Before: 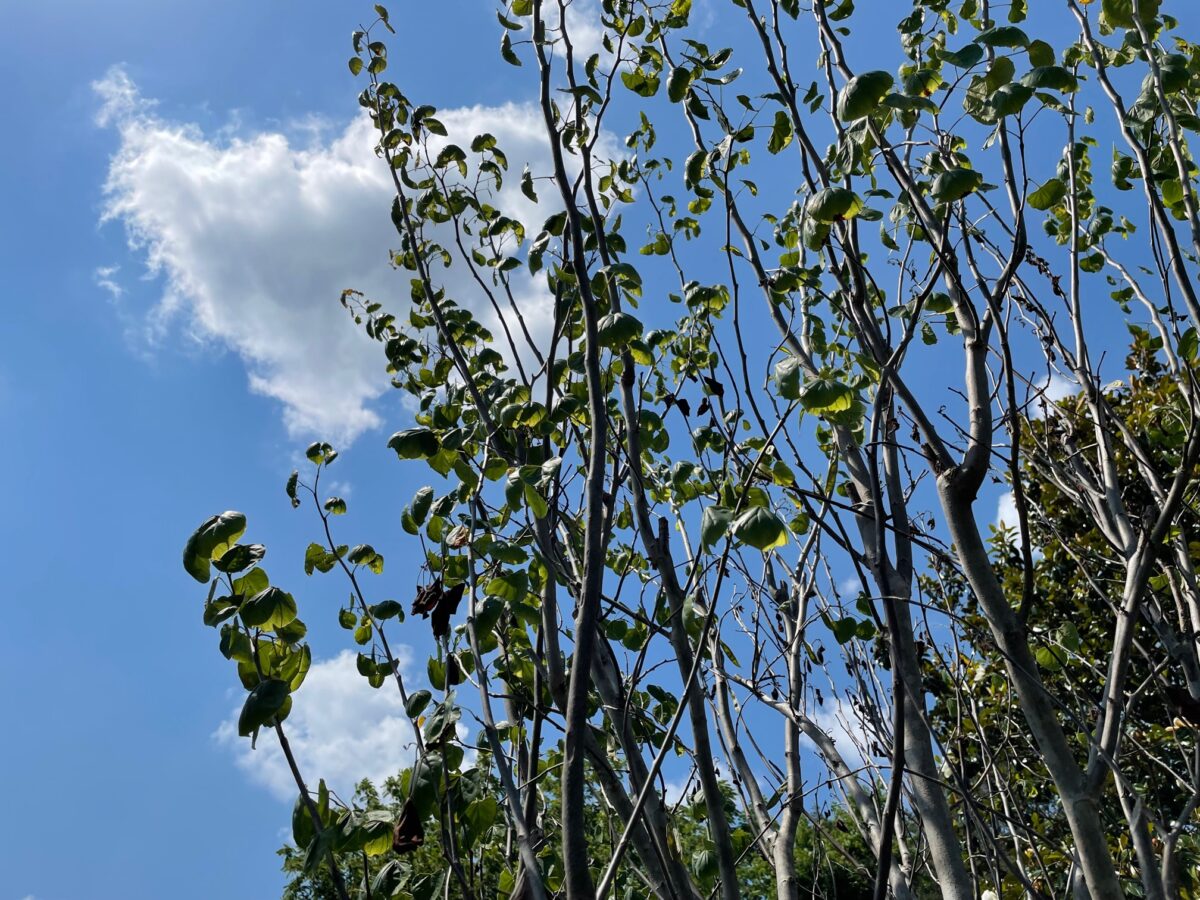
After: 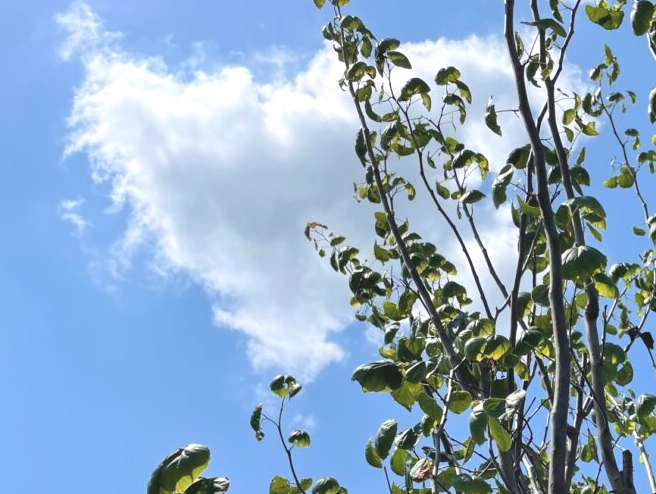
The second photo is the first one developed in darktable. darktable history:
crop and rotate: left 3.047%, top 7.509%, right 42.236%, bottom 37.598%
contrast brightness saturation: contrast -0.15, brightness 0.05, saturation -0.12
tone equalizer: on, module defaults
exposure: black level correction 0, exposure 0.7 EV, compensate exposure bias true, compensate highlight preservation false
